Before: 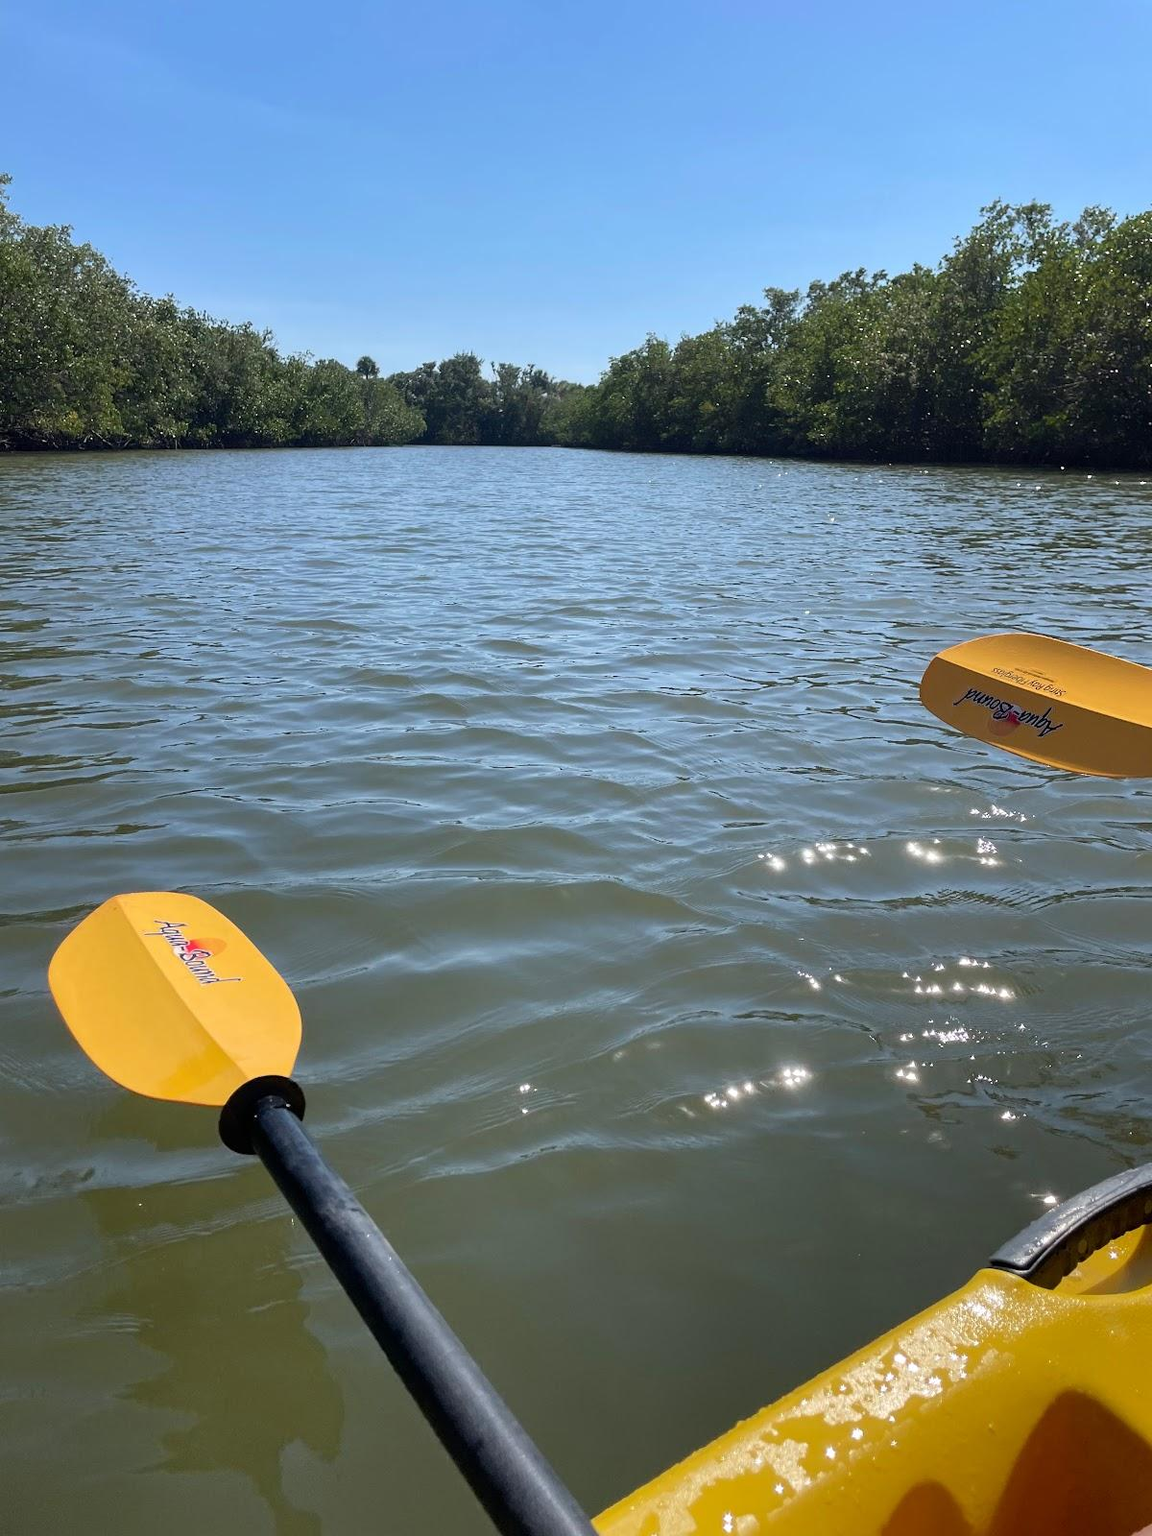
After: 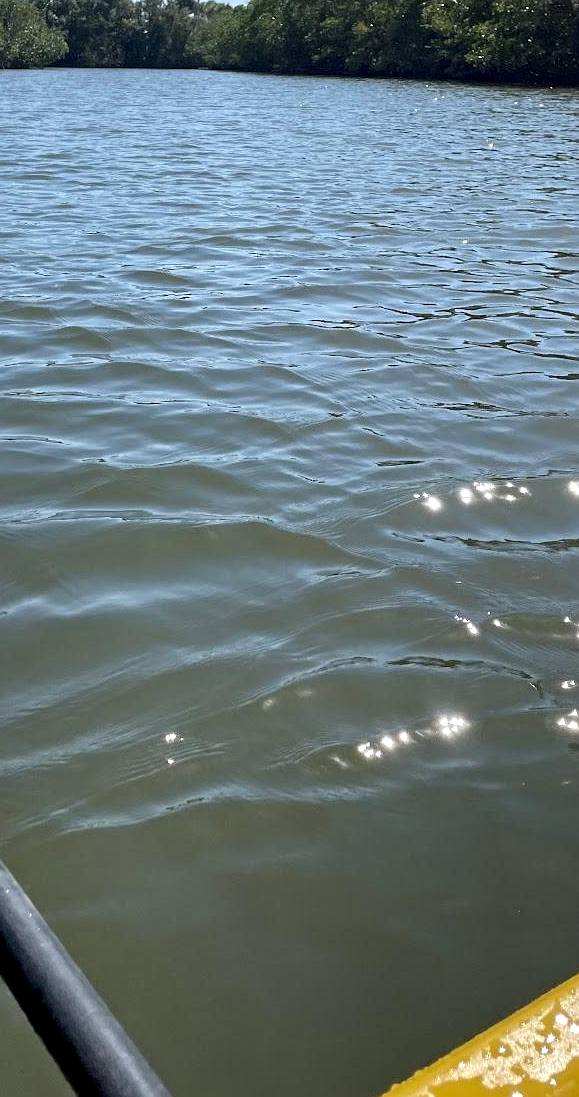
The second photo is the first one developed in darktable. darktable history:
sharpen: radius 1.318, amount 0.306, threshold 0.091
crop: left 31.372%, top 24.765%, right 20.356%, bottom 6.614%
local contrast: highlights 105%, shadows 102%, detail 120%, midtone range 0.2
contrast equalizer: octaves 7, y [[0.5, 0.5, 0.544, 0.569, 0.5, 0.5], [0.5 ×6], [0.5 ×6], [0 ×6], [0 ×6]]
